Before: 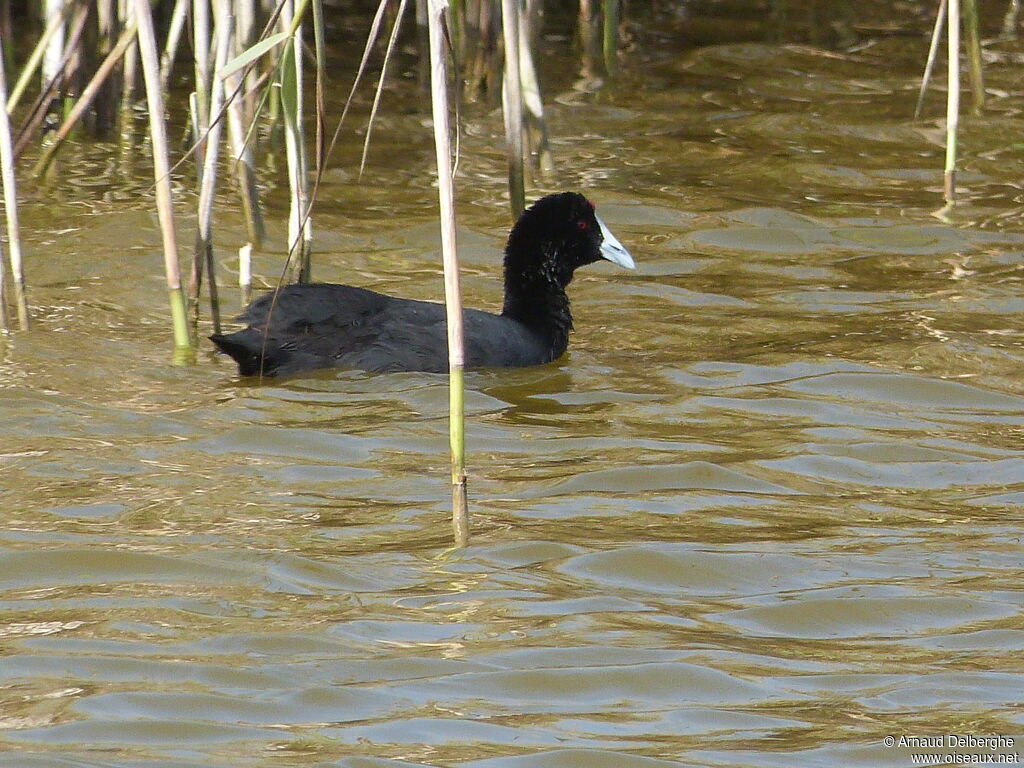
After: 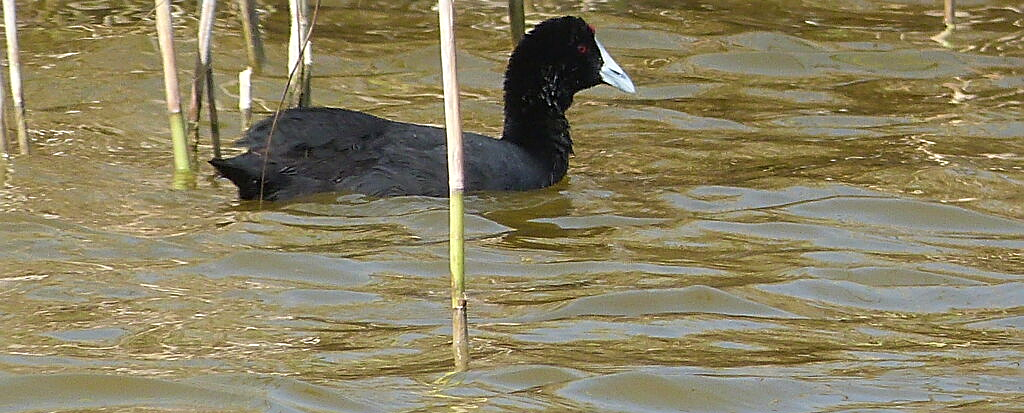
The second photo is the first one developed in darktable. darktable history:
crop and rotate: top 22.928%, bottom 23.208%
sharpen: amount 0.586
